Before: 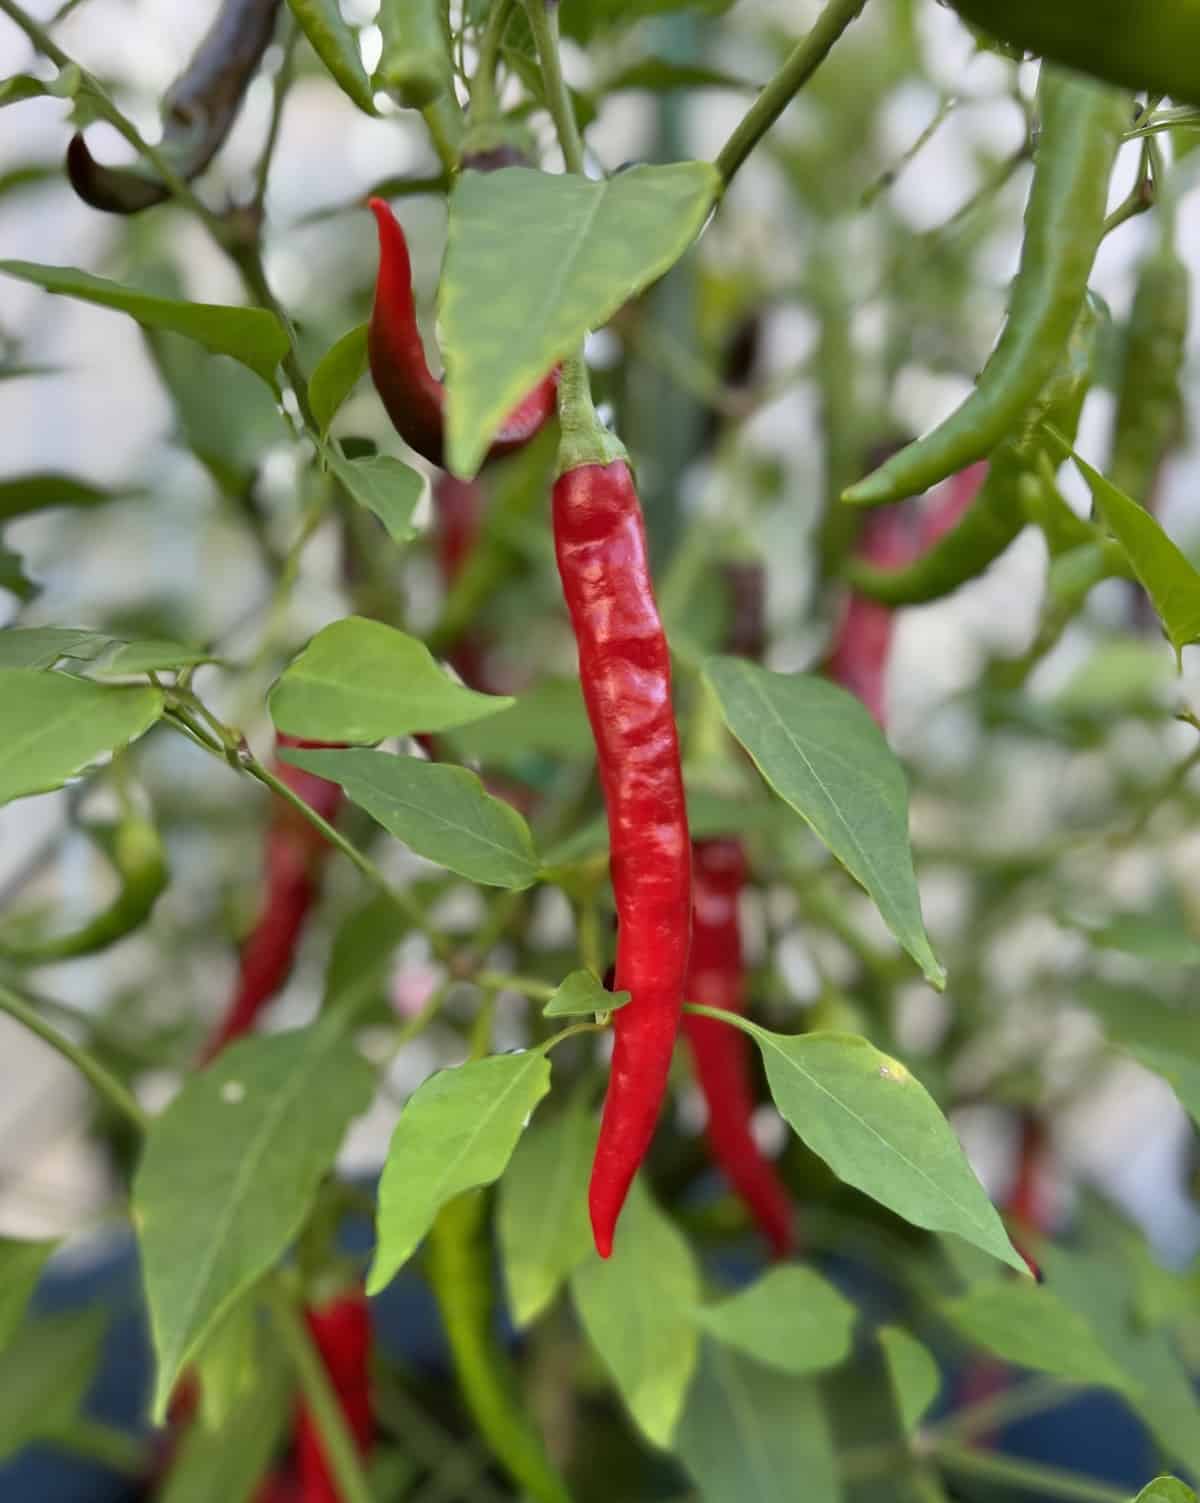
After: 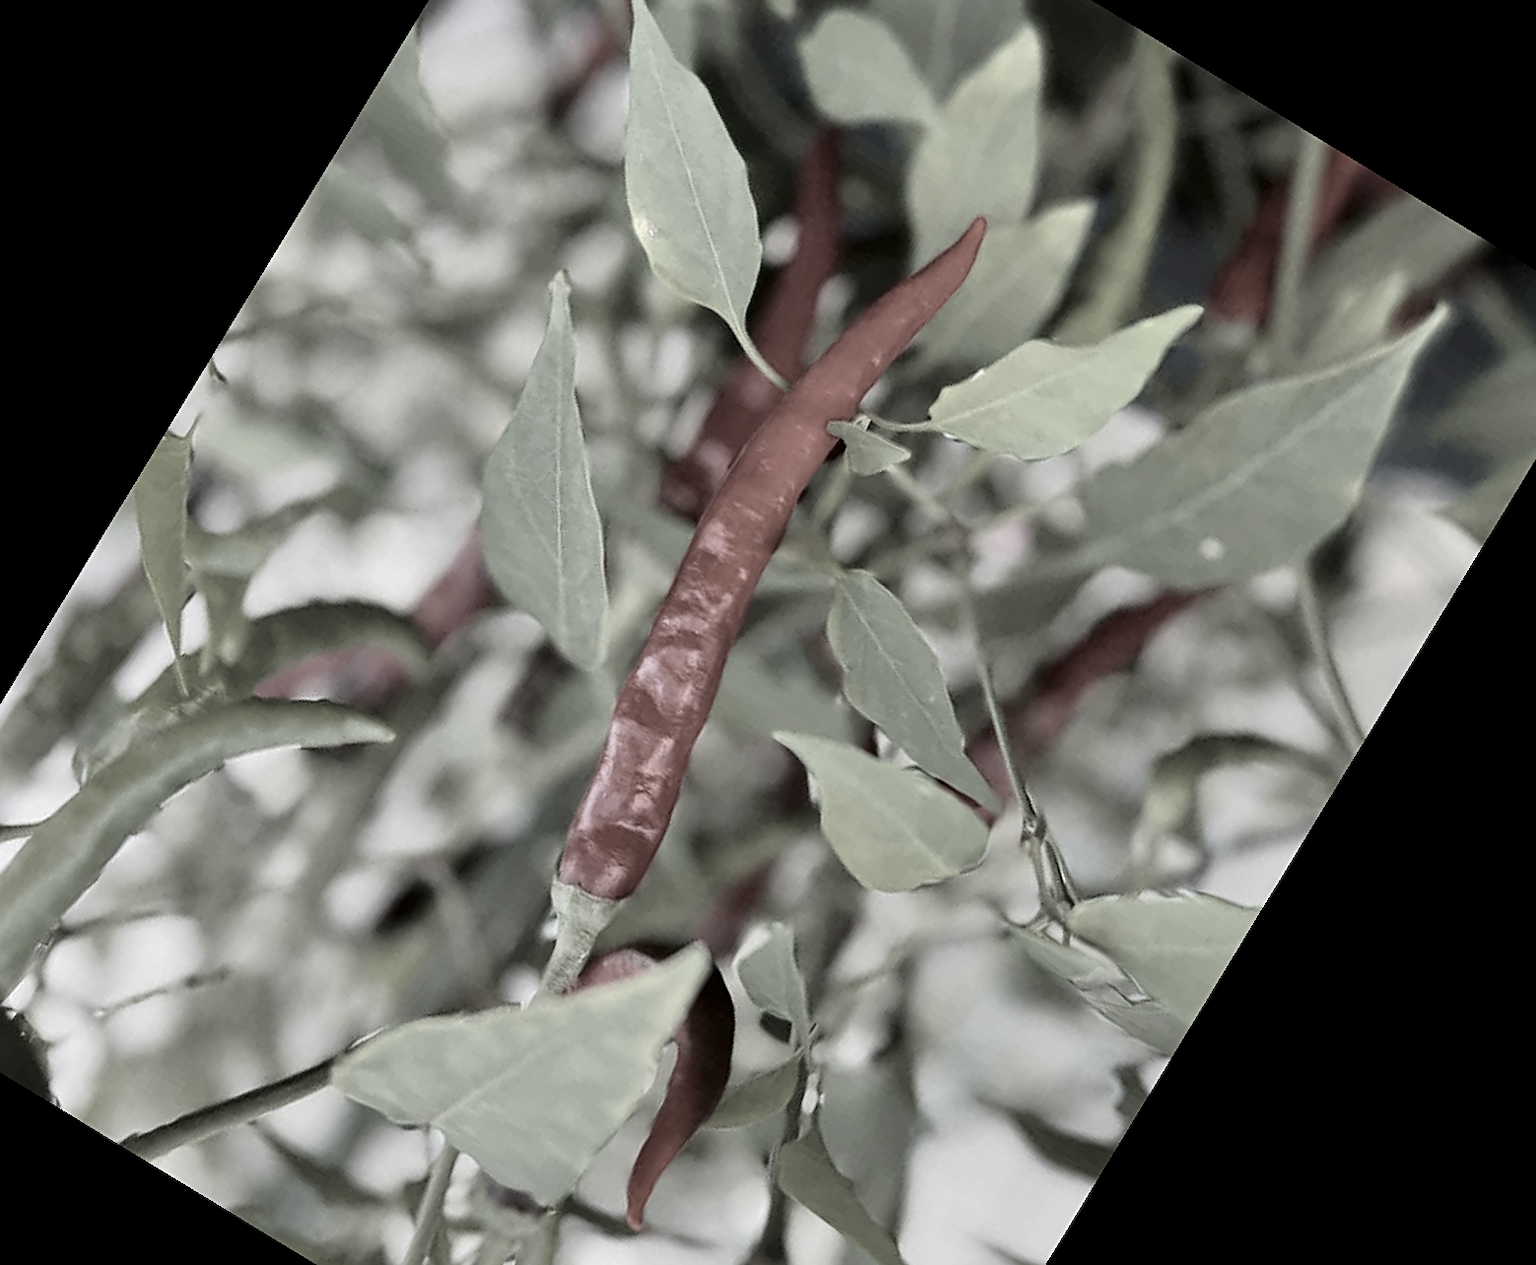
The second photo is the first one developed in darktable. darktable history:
color correction: saturation 0.2
tone curve: curves: ch0 [(0.003, 0) (0.066, 0.023) (0.149, 0.094) (0.264, 0.238) (0.395, 0.421) (0.517, 0.56) (0.688, 0.743) (0.813, 0.846) (1, 1)]; ch1 [(0, 0) (0.164, 0.115) (0.337, 0.332) (0.39, 0.398) (0.464, 0.461) (0.501, 0.5) (0.507, 0.503) (0.534, 0.537) (0.577, 0.59) (0.652, 0.681) (0.733, 0.749) (0.811, 0.796) (1, 1)]; ch2 [(0, 0) (0.337, 0.382) (0.464, 0.476) (0.501, 0.502) (0.527, 0.54) (0.551, 0.565) (0.6, 0.59) (0.687, 0.675) (1, 1)], color space Lab, independent channels, preserve colors none
crop and rotate: angle 148.68°, left 9.111%, top 15.603%, right 4.588%, bottom 17.041%
color balance rgb: on, module defaults
sharpen: on, module defaults
